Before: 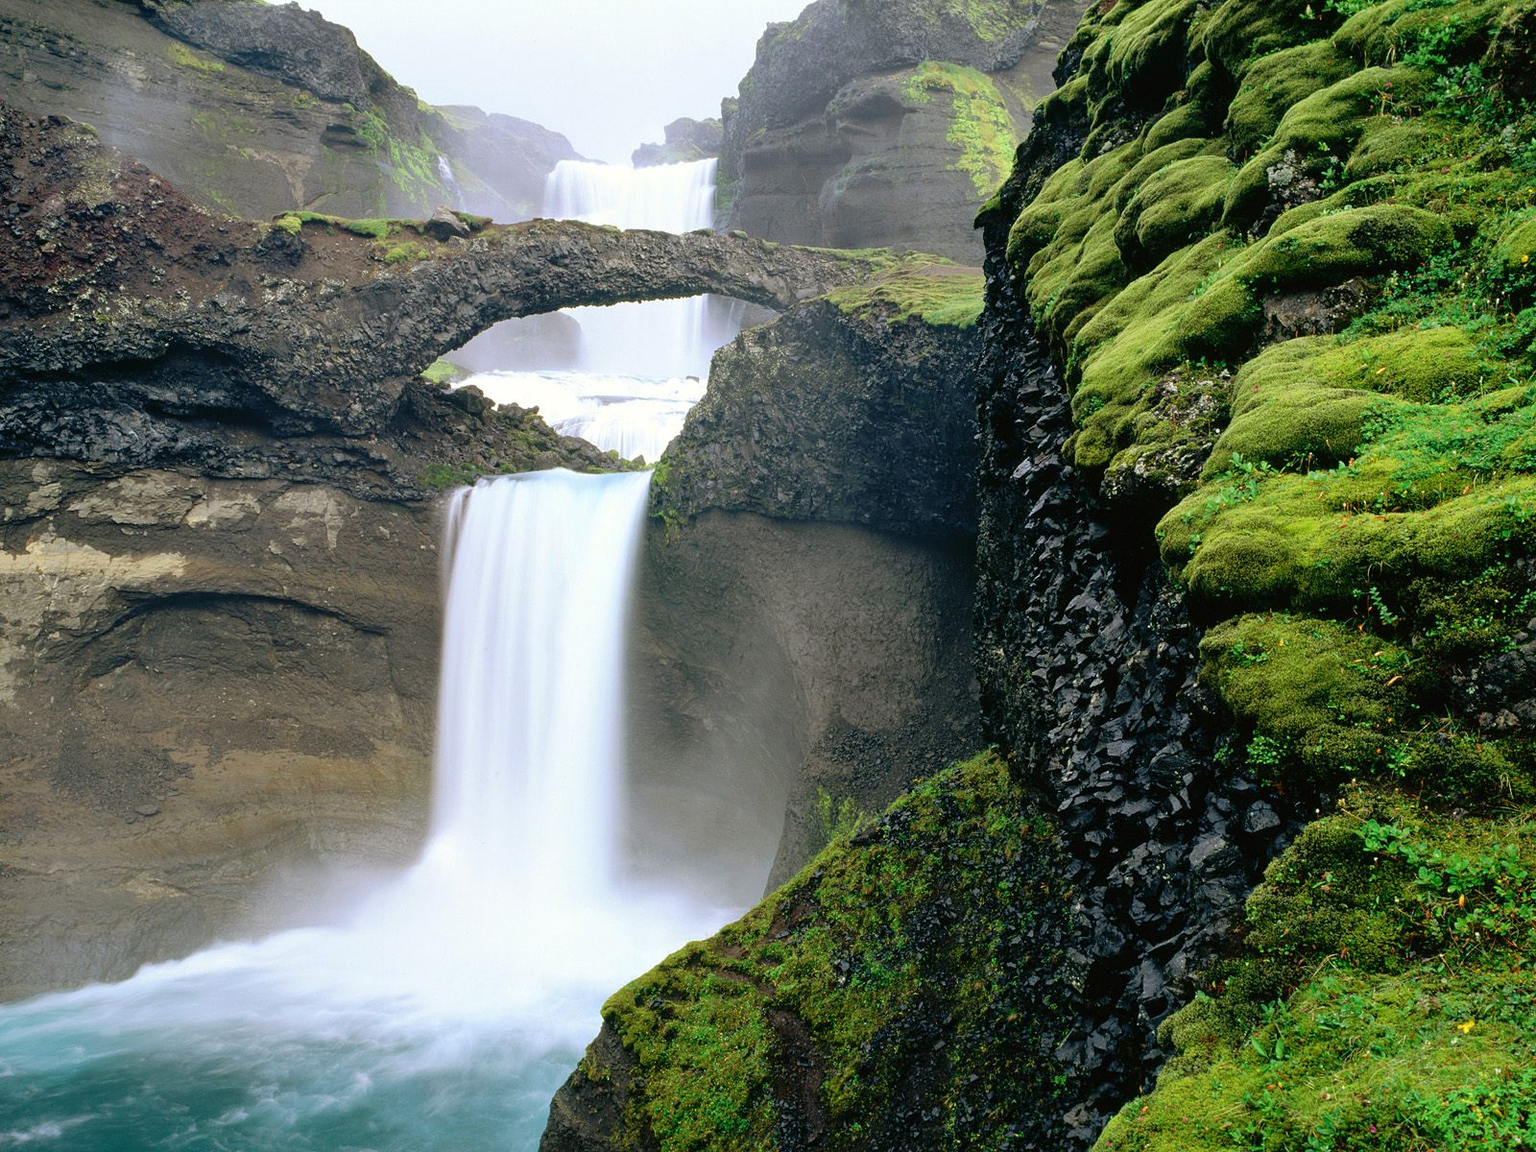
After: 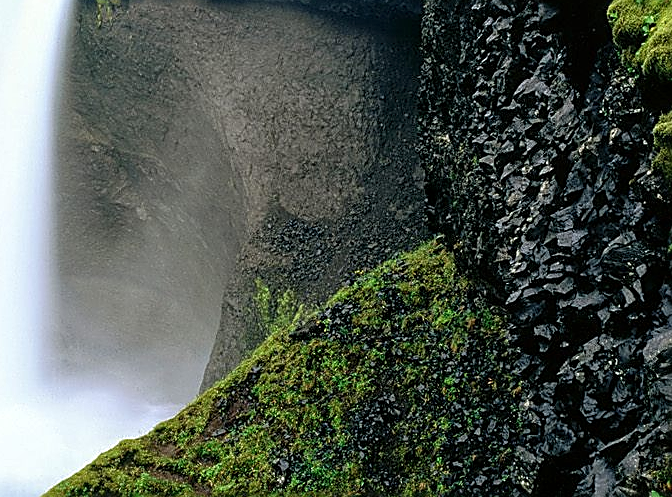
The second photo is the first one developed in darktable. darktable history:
local contrast: detail 130%
sharpen: amount 0.908
crop: left 37.259%, top 45.167%, right 20.685%, bottom 13.375%
